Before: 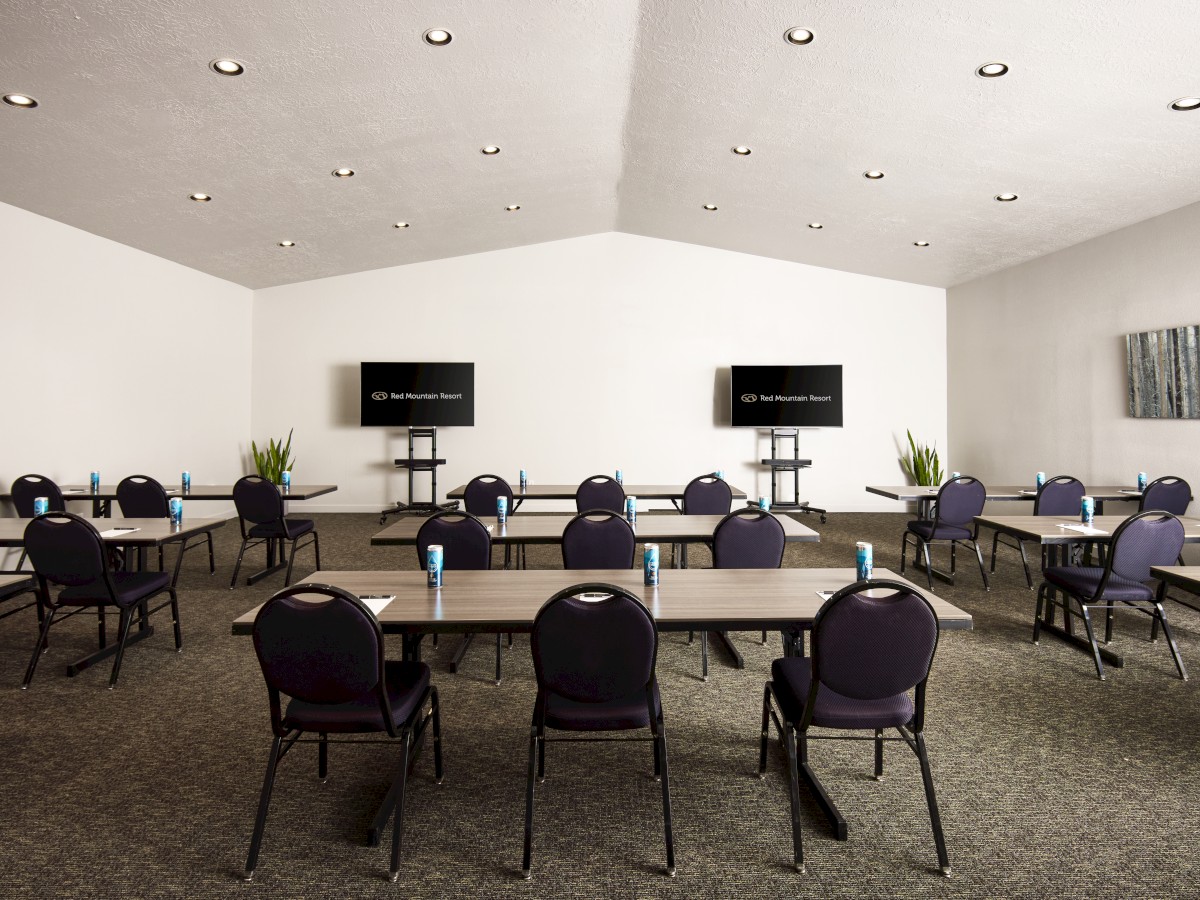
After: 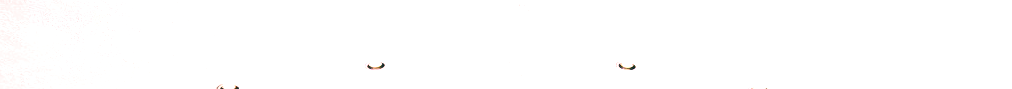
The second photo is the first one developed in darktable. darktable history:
tone equalizer: -8 EV -0.417 EV, -7 EV -0.389 EV, -6 EV -0.333 EV, -5 EV -0.222 EV, -3 EV 0.222 EV, -2 EV 0.333 EV, -1 EV 0.389 EV, +0 EV 0.417 EV, edges refinement/feathering 500, mask exposure compensation -1.57 EV, preserve details no
crop and rotate: left 9.644%, top 9.491%, right 6.021%, bottom 80.509%
color correction: highlights a* 17.03, highlights b* 0.205, shadows a* -15.38, shadows b* -14.56, saturation 1.5
exposure: black level correction 0, exposure 1.2 EV, compensate highlight preservation false
